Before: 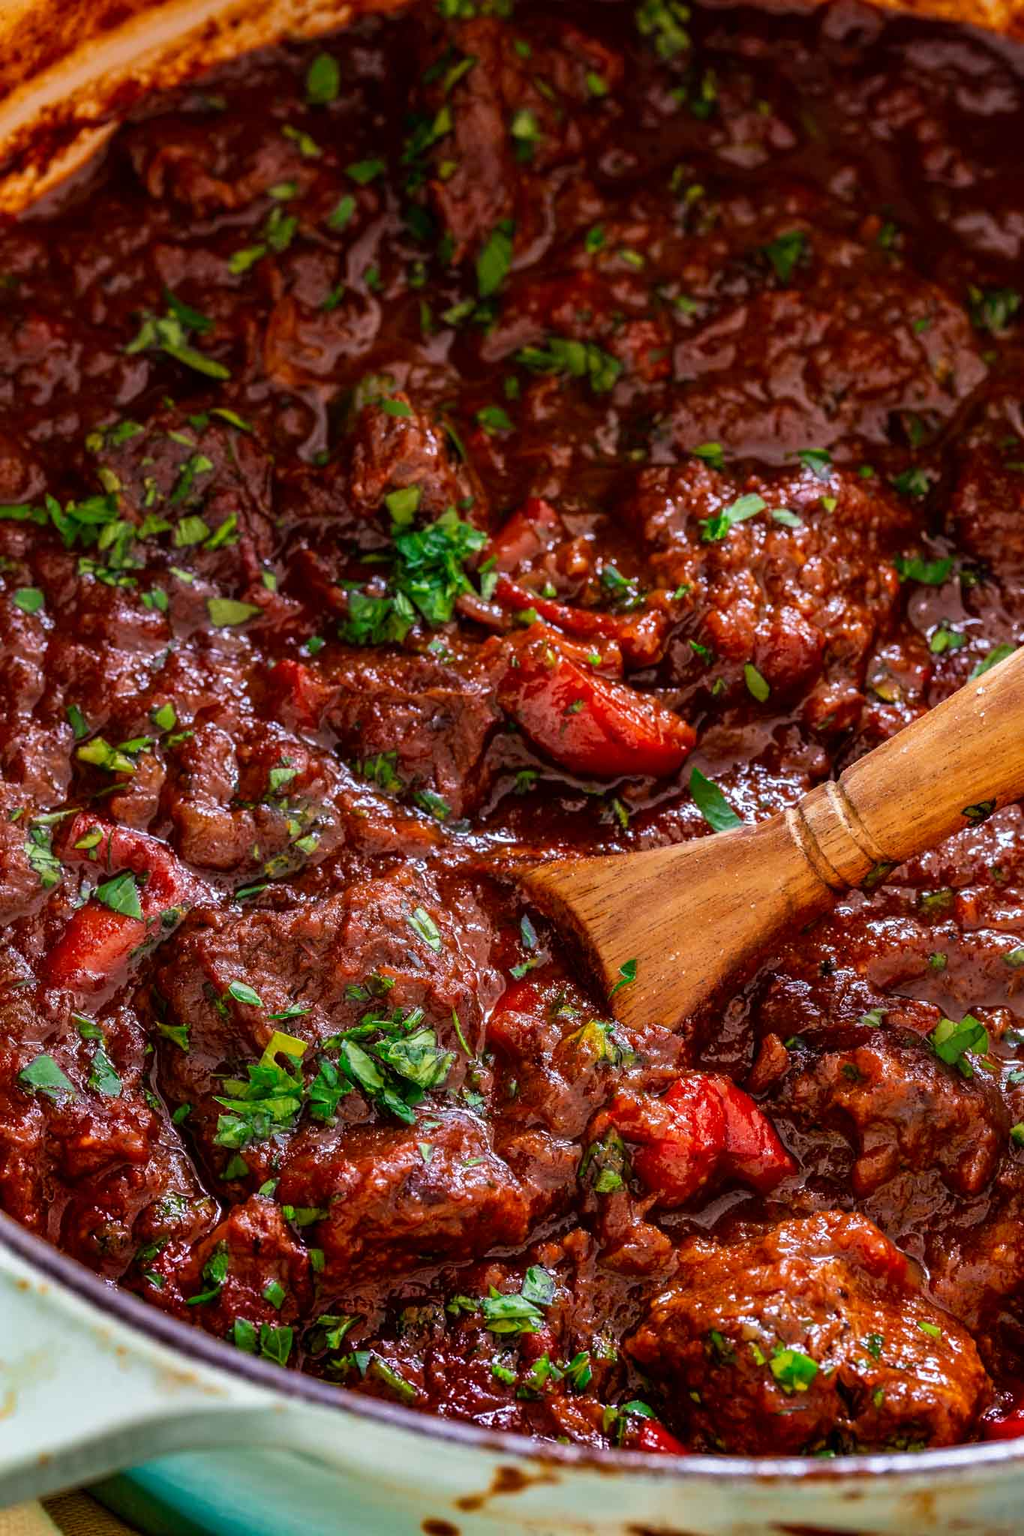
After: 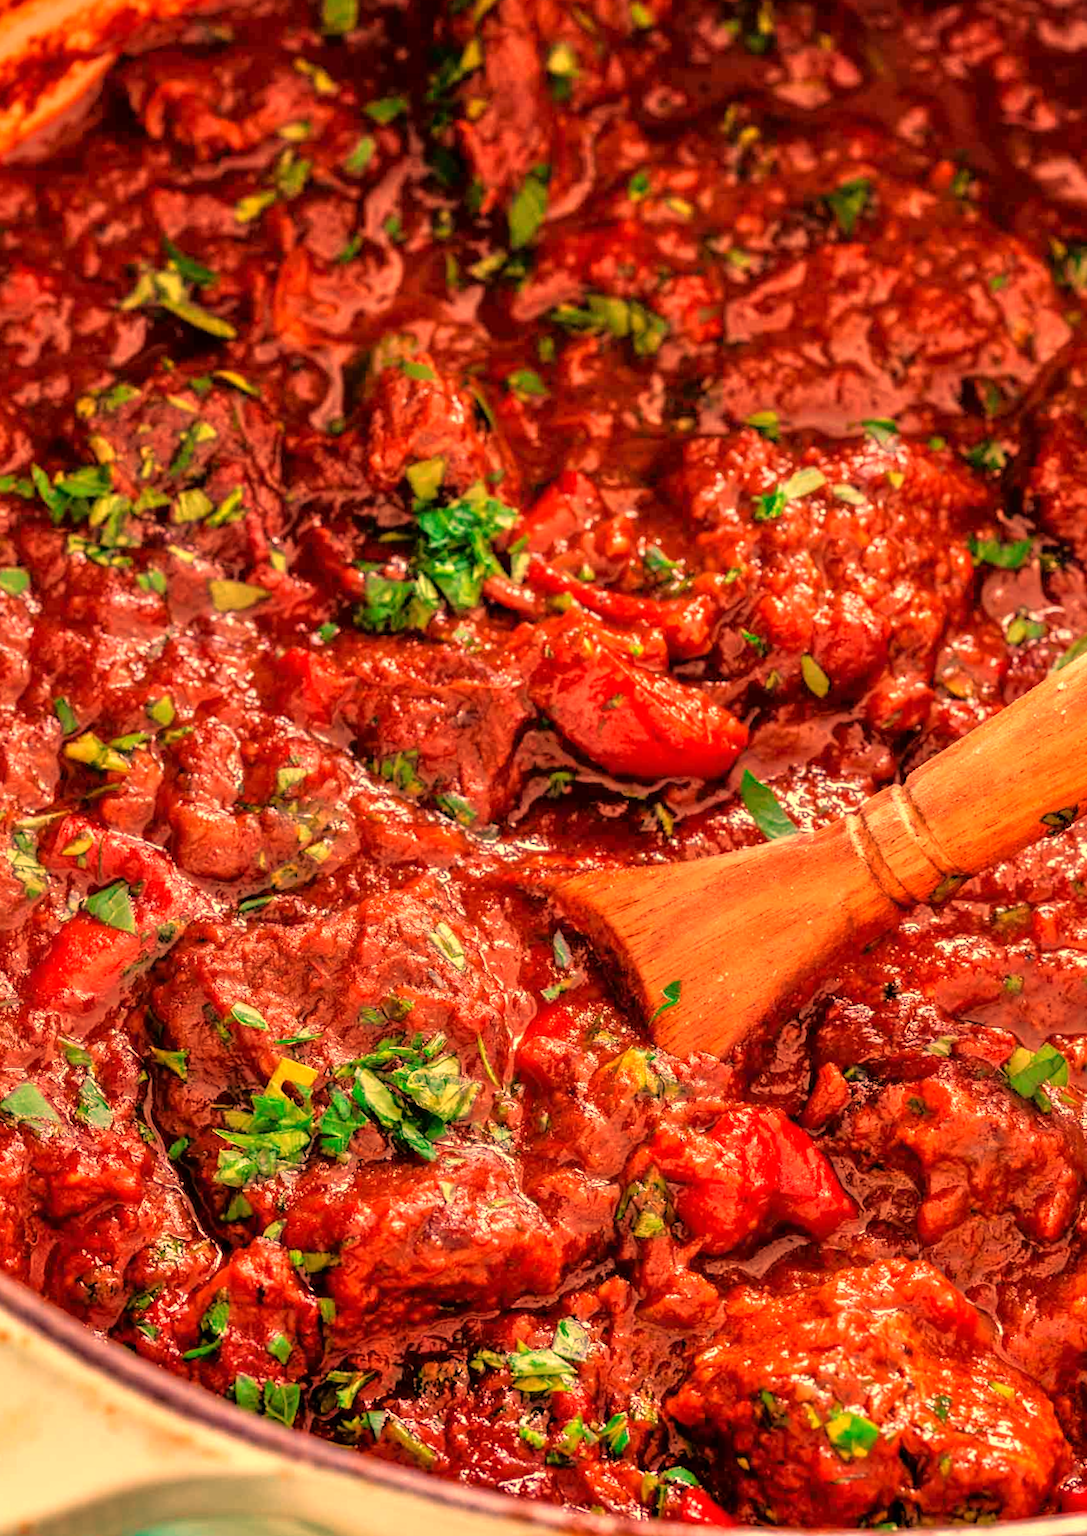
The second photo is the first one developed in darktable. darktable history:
crop and rotate: angle -1.69°
tone equalizer: -7 EV 0.15 EV, -6 EV 0.6 EV, -5 EV 1.15 EV, -4 EV 1.33 EV, -3 EV 1.15 EV, -2 EV 0.6 EV, -1 EV 0.15 EV, mask exposure compensation -0.5 EV
white balance: red 1.467, blue 0.684
rotate and perspective: rotation -1.42°, crop left 0.016, crop right 0.984, crop top 0.035, crop bottom 0.965
